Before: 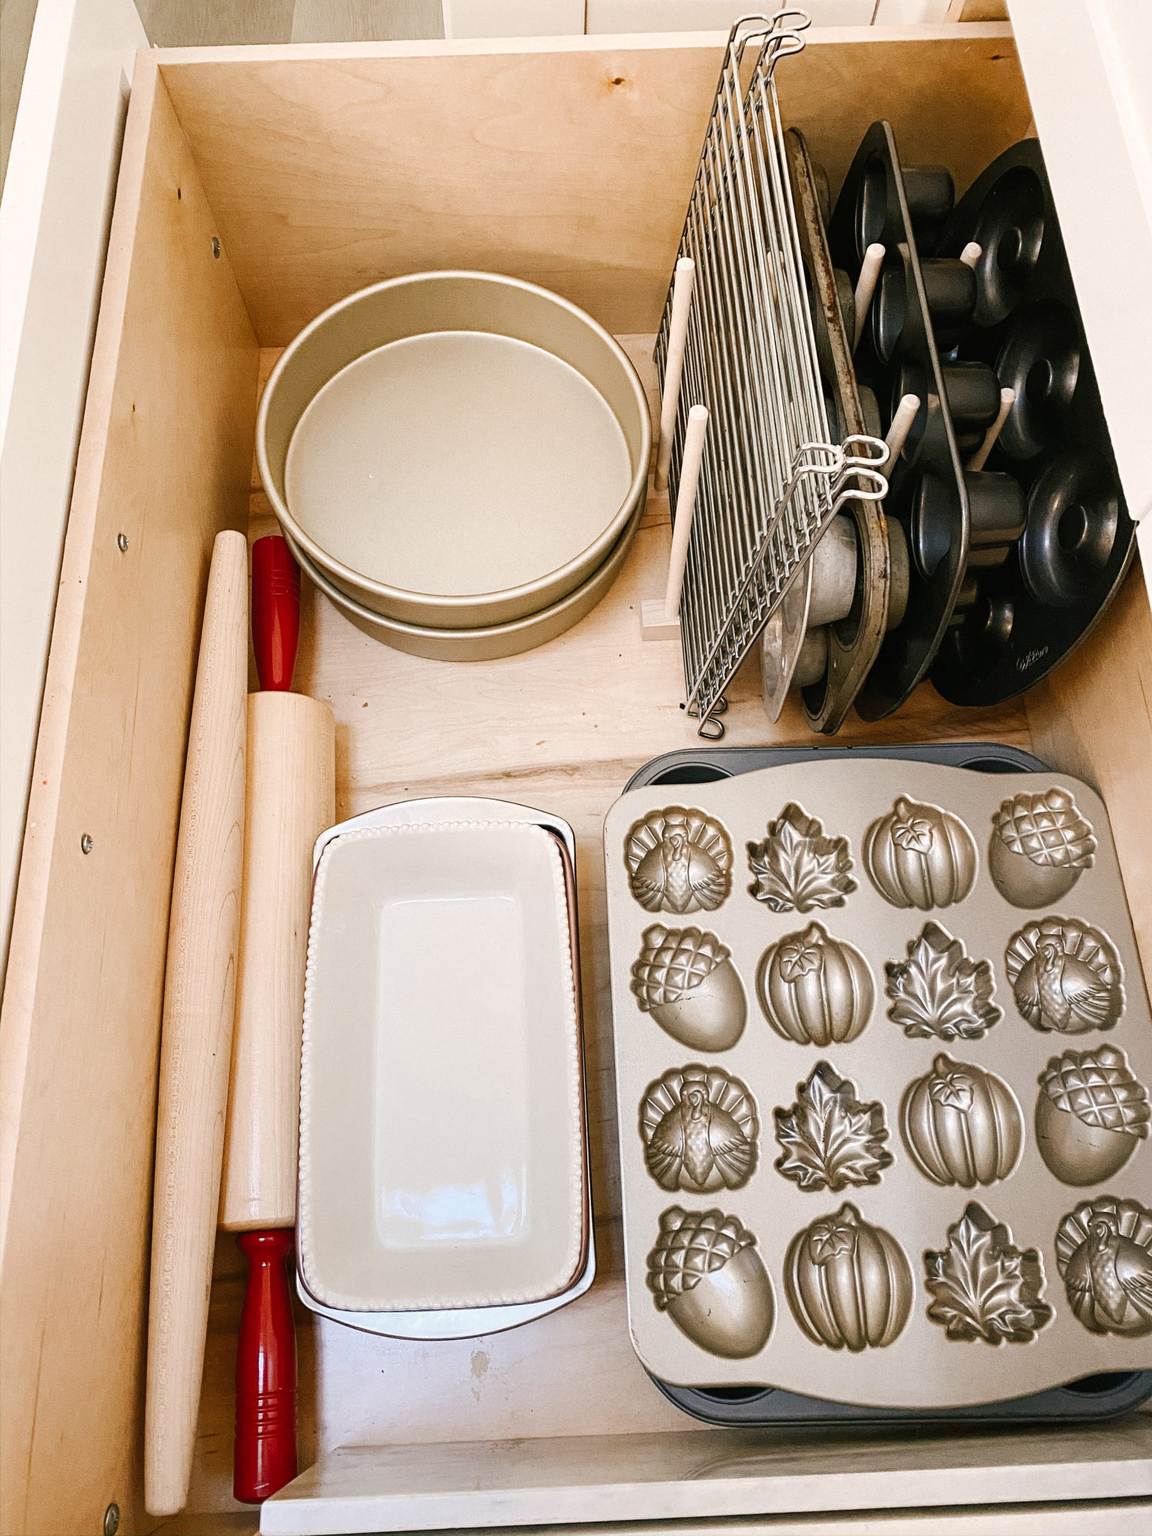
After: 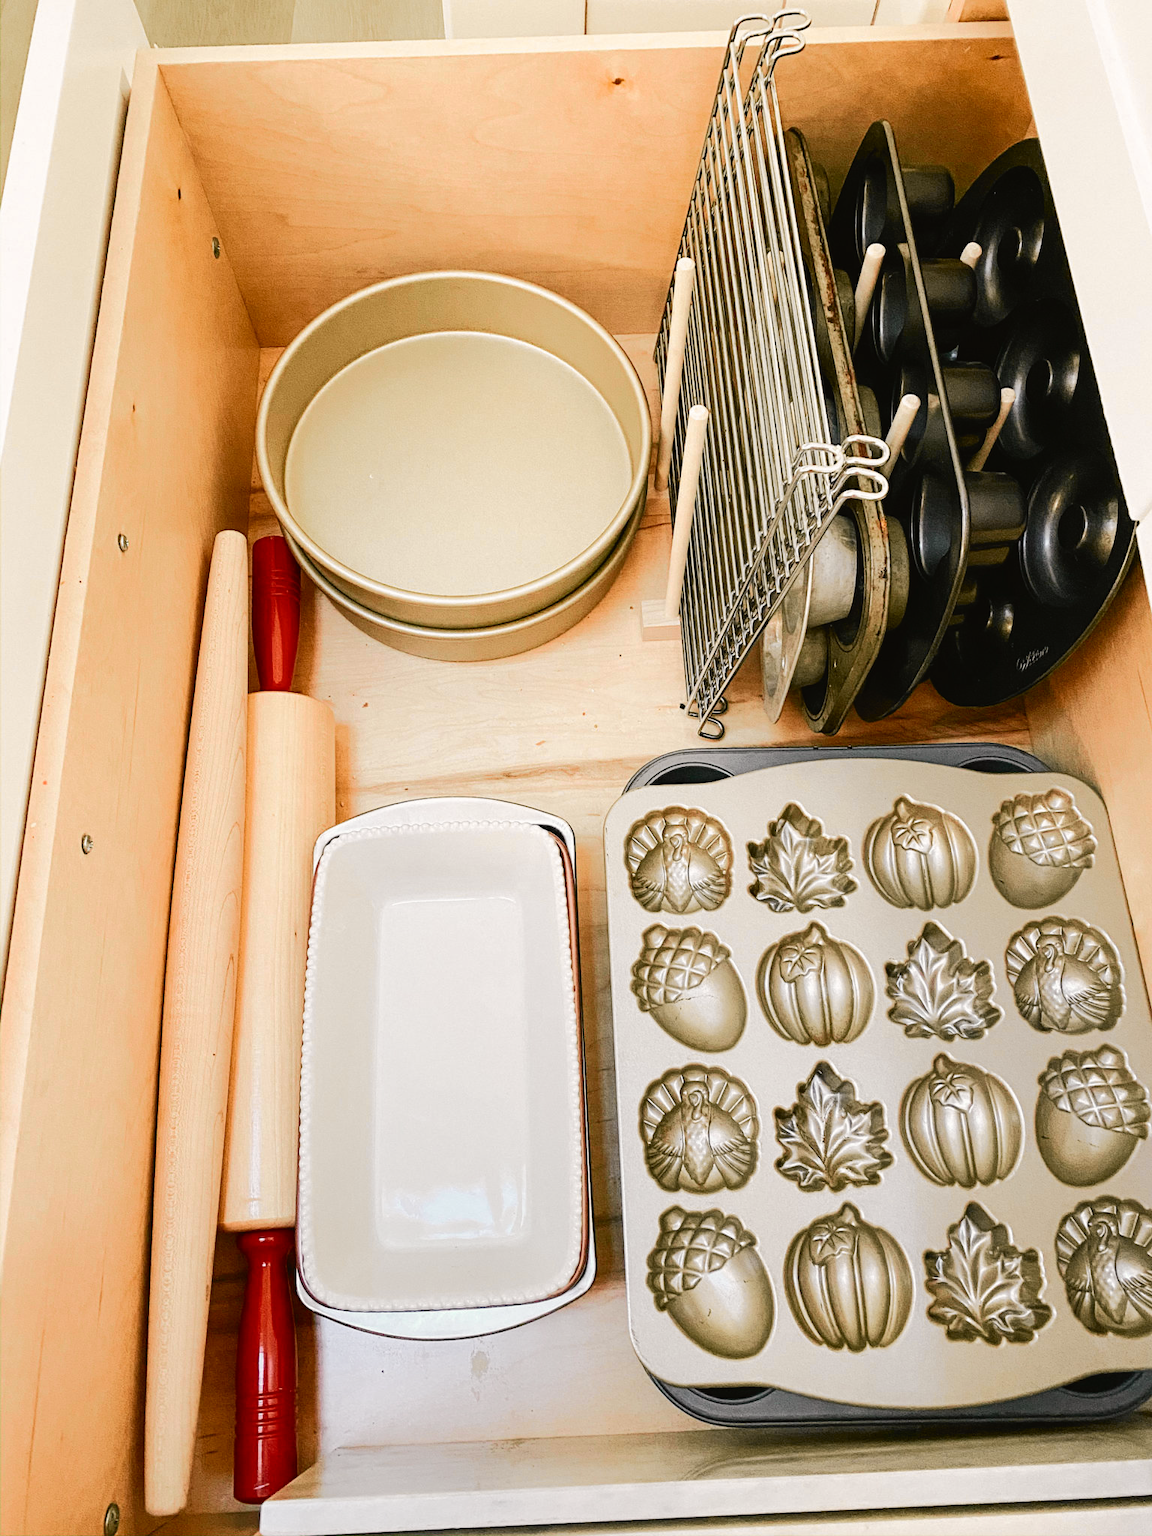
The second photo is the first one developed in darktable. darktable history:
tone curve: curves: ch0 [(0, 0.019) (0.066, 0.054) (0.184, 0.184) (0.369, 0.417) (0.501, 0.586) (0.617, 0.71) (0.743, 0.787) (0.997, 0.997)]; ch1 [(0, 0) (0.187, 0.156) (0.388, 0.372) (0.437, 0.428) (0.474, 0.472) (0.499, 0.5) (0.521, 0.514) (0.548, 0.567) (0.6, 0.629) (0.82, 0.831) (1, 1)]; ch2 [(0, 0) (0.234, 0.227) (0.352, 0.372) (0.459, 0.484) (0.5, 0.505) (0.518, 0.516) (0.529, 0.541) (0.56, 0.594) (0.607, 0.644) (0.74, 0.771) (0.858, 0.873) (0.999, 0.994)], color space Lab, independent channels, preserve colors none
